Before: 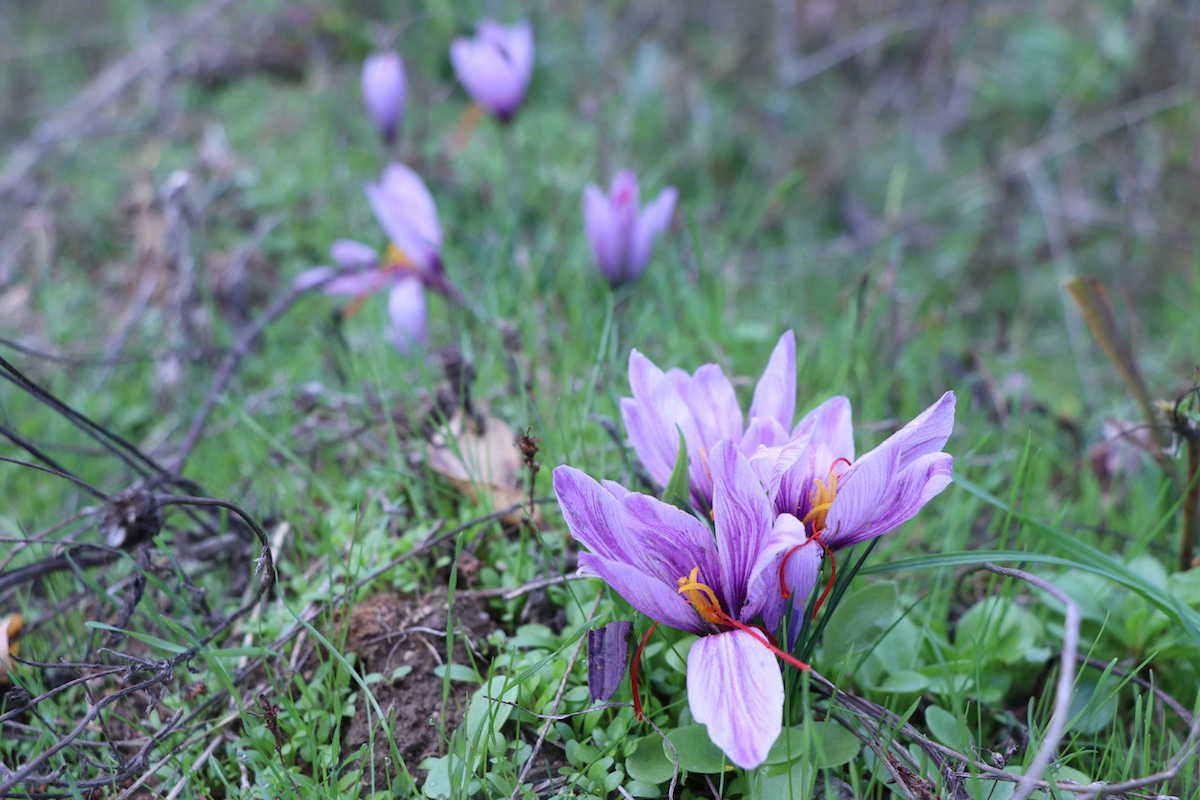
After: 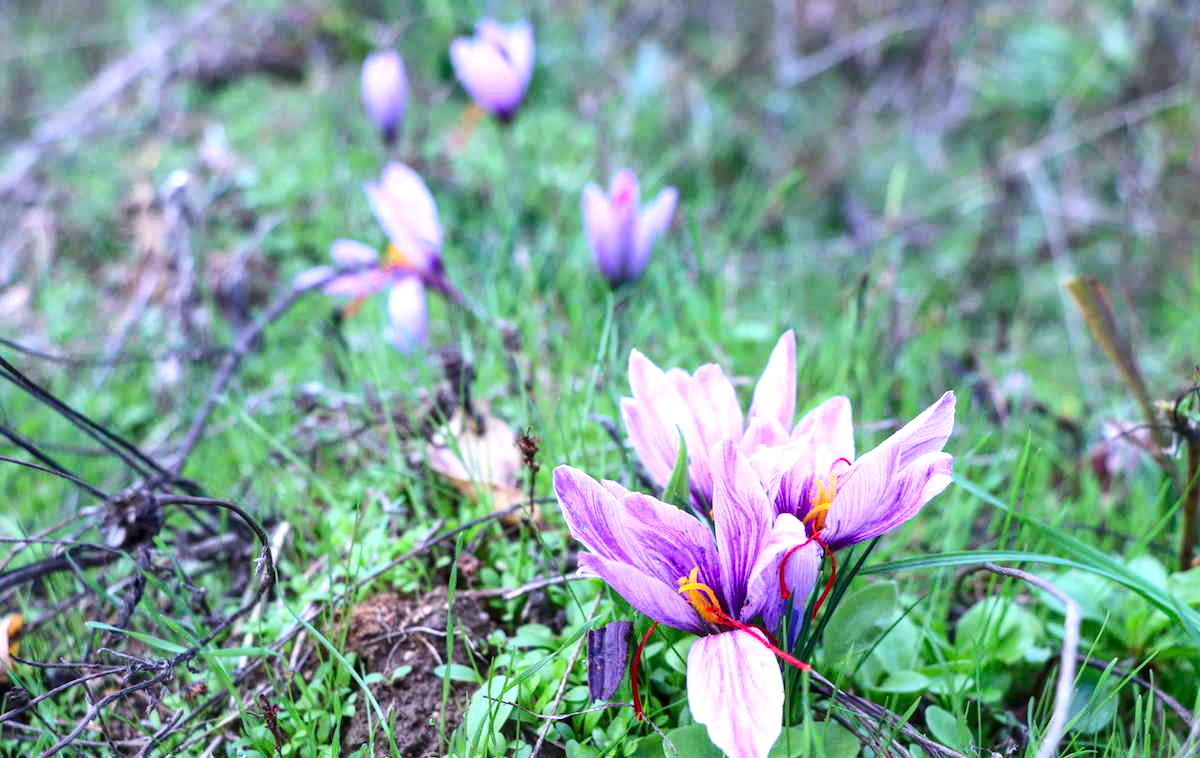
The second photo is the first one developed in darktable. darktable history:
exposure: exposure 0.608 EV, compensate highlight preservation false
local contrast: on, module defaults
contrast brightness saturation: contrast 0.177, saturation 0.307
crop and rotate: top 0.012%, bottom 5.216%
